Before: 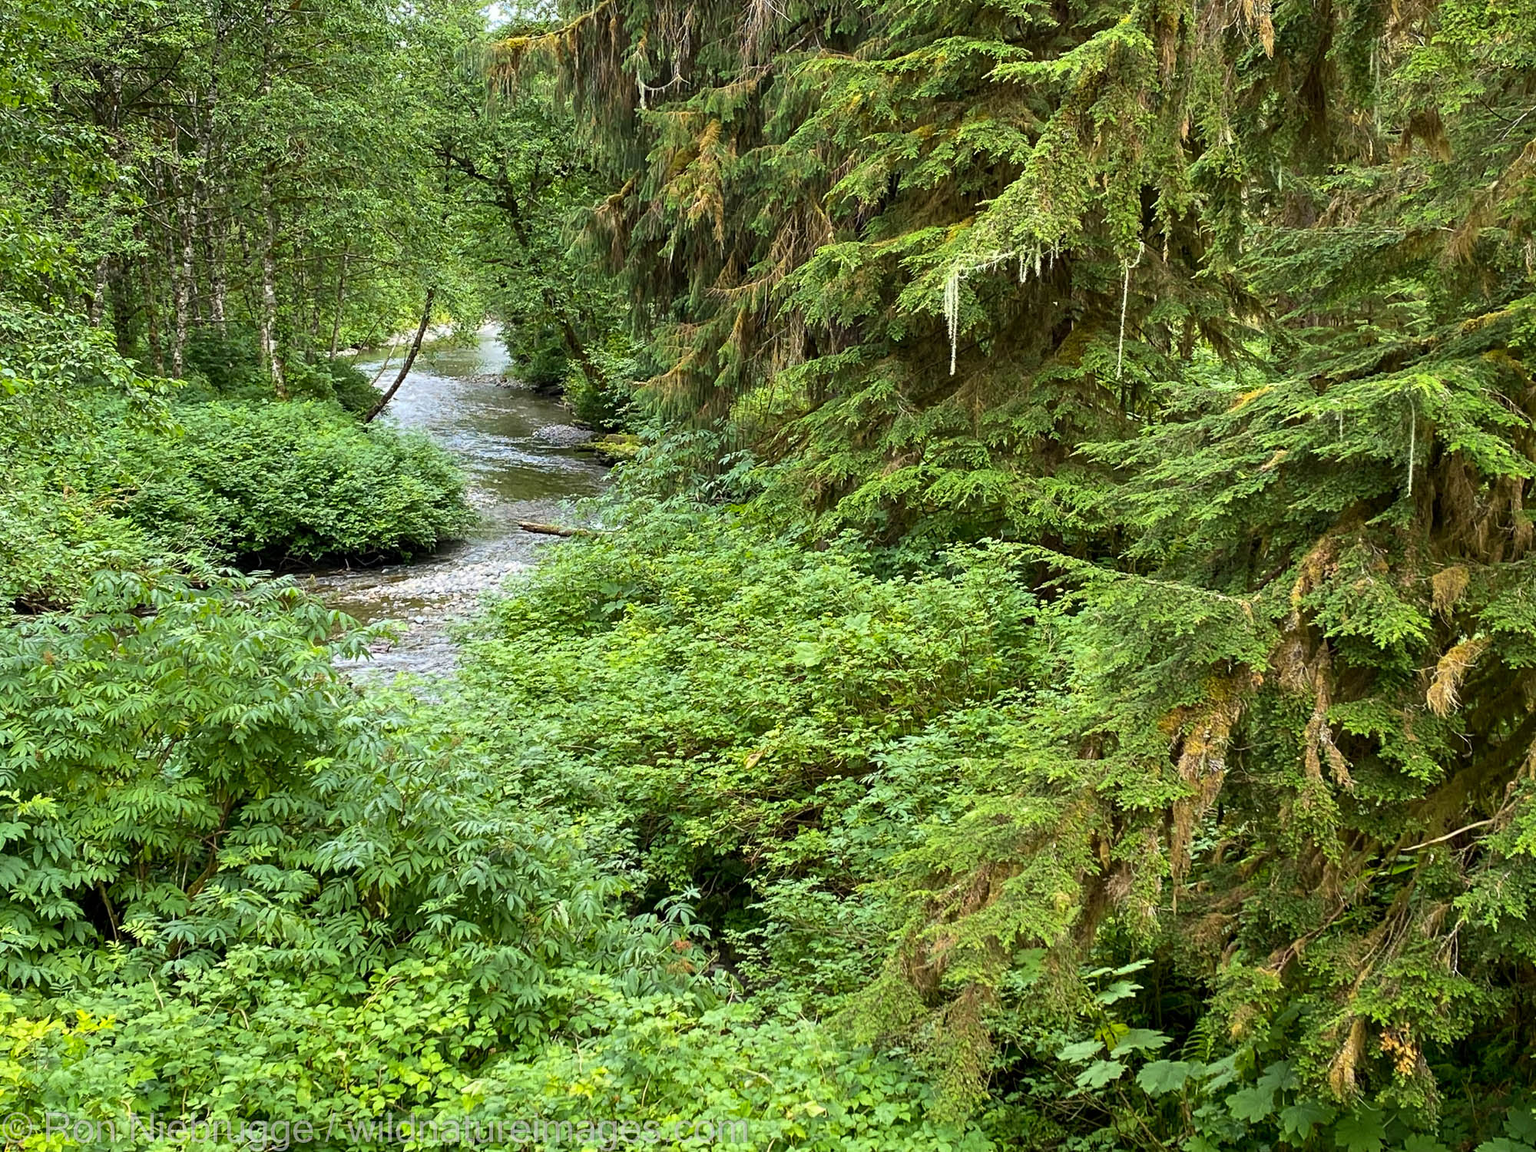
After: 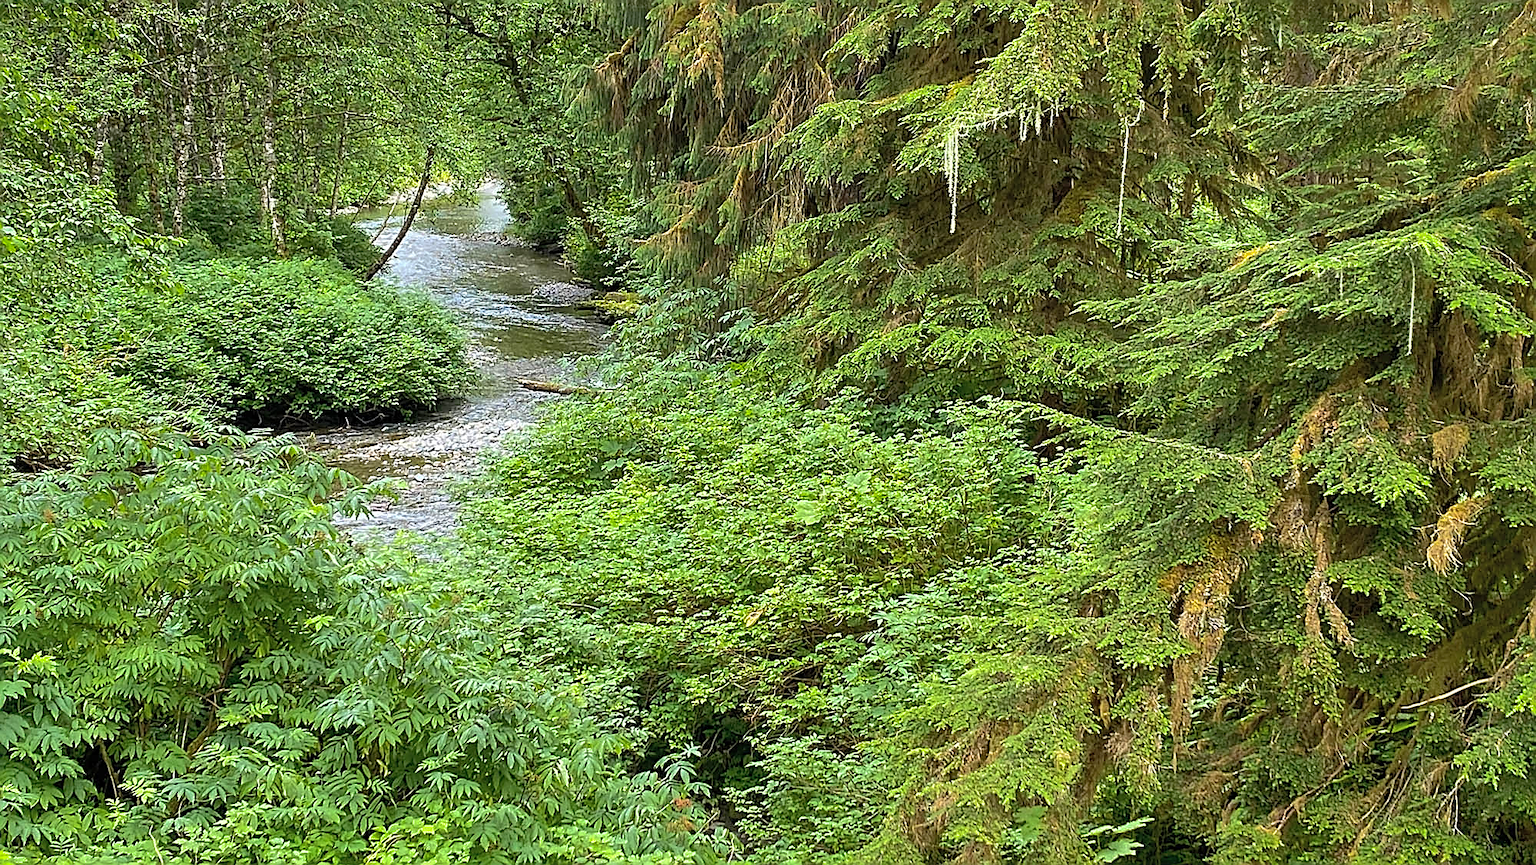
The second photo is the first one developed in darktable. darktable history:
crop and rotate: top 12.383%, bottom 12.474%
contrast brightness saturation: contrast 0.051, brightness 0.057, saturation 0.014
sharpen: radius 1.415, amount 1.268, threshold 0.706
shadows and highlights: on, module defaults
